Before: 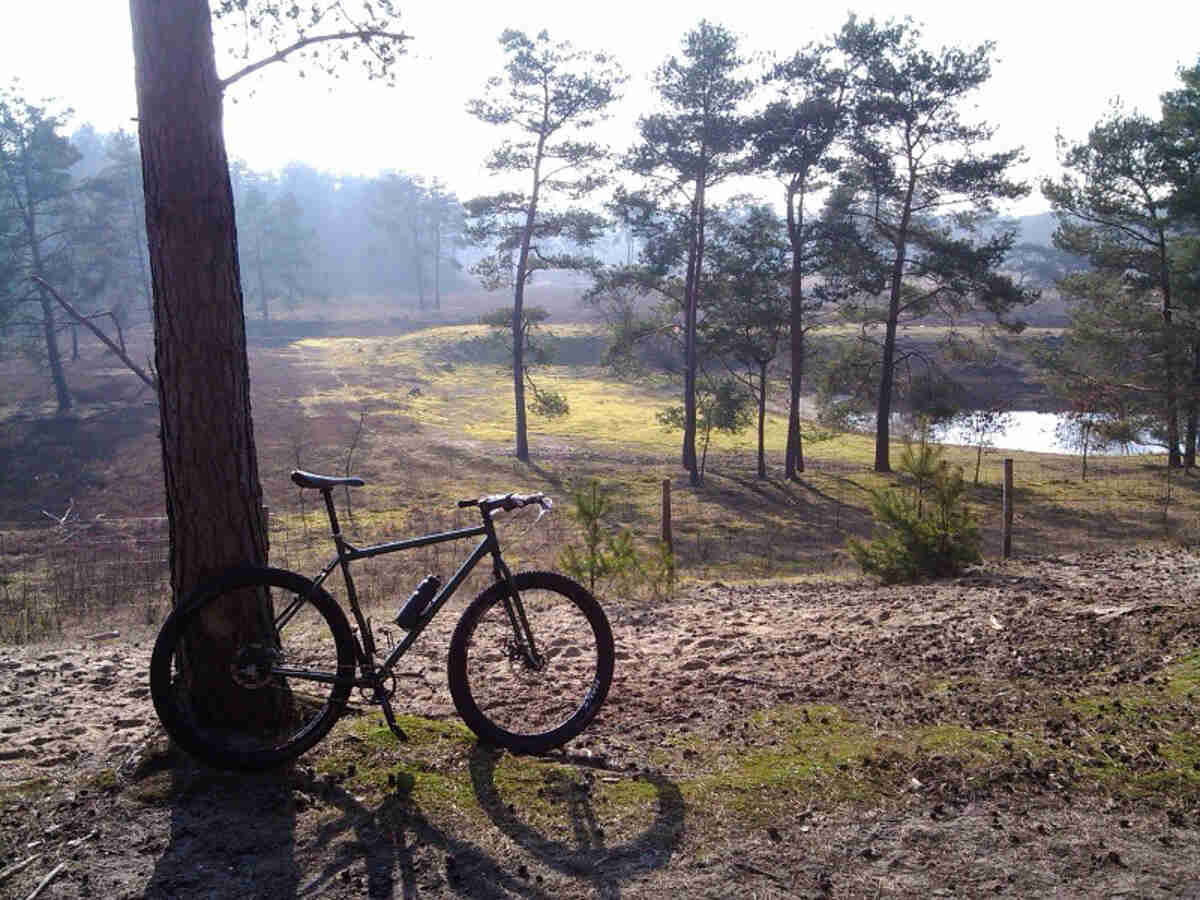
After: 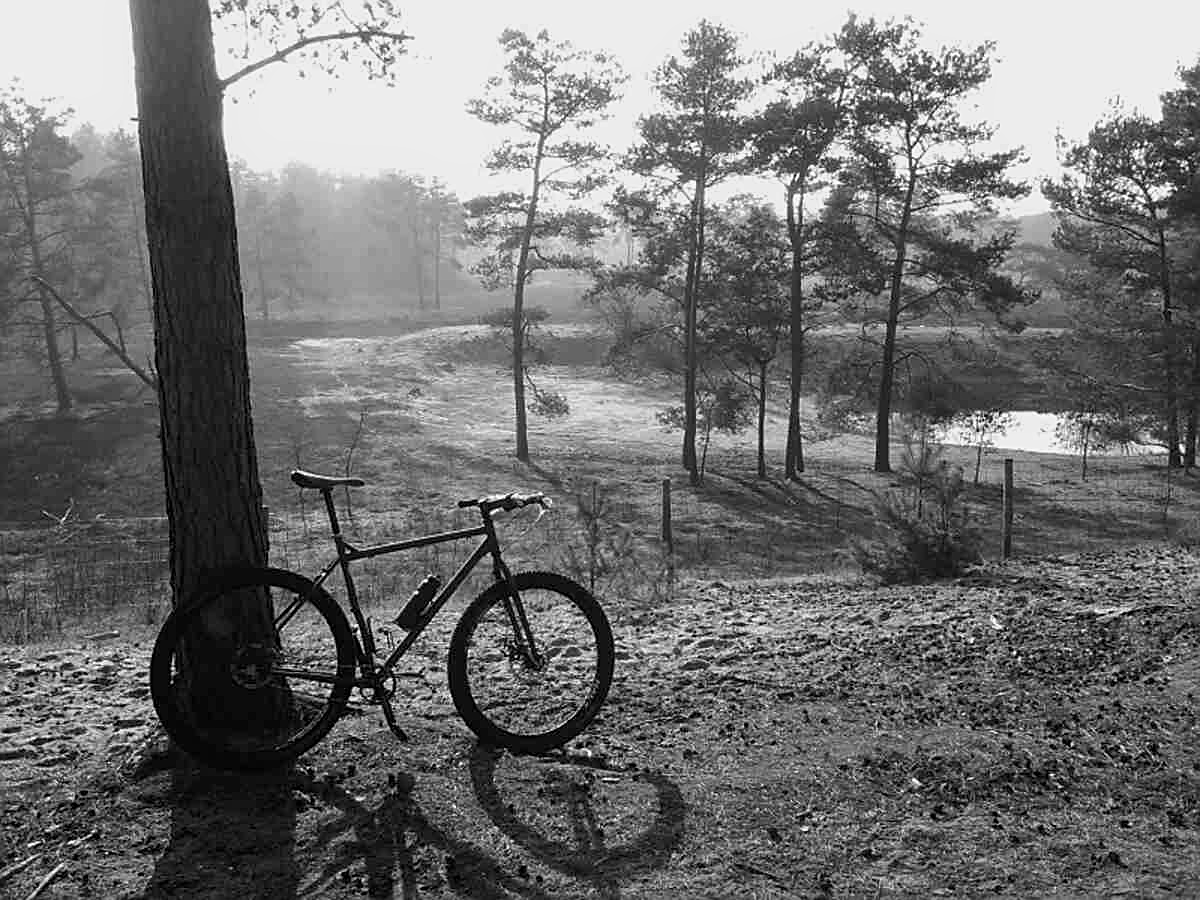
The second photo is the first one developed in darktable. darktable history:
monochrome: a -71.75, b 75.82
sharpen: on, module defaults
